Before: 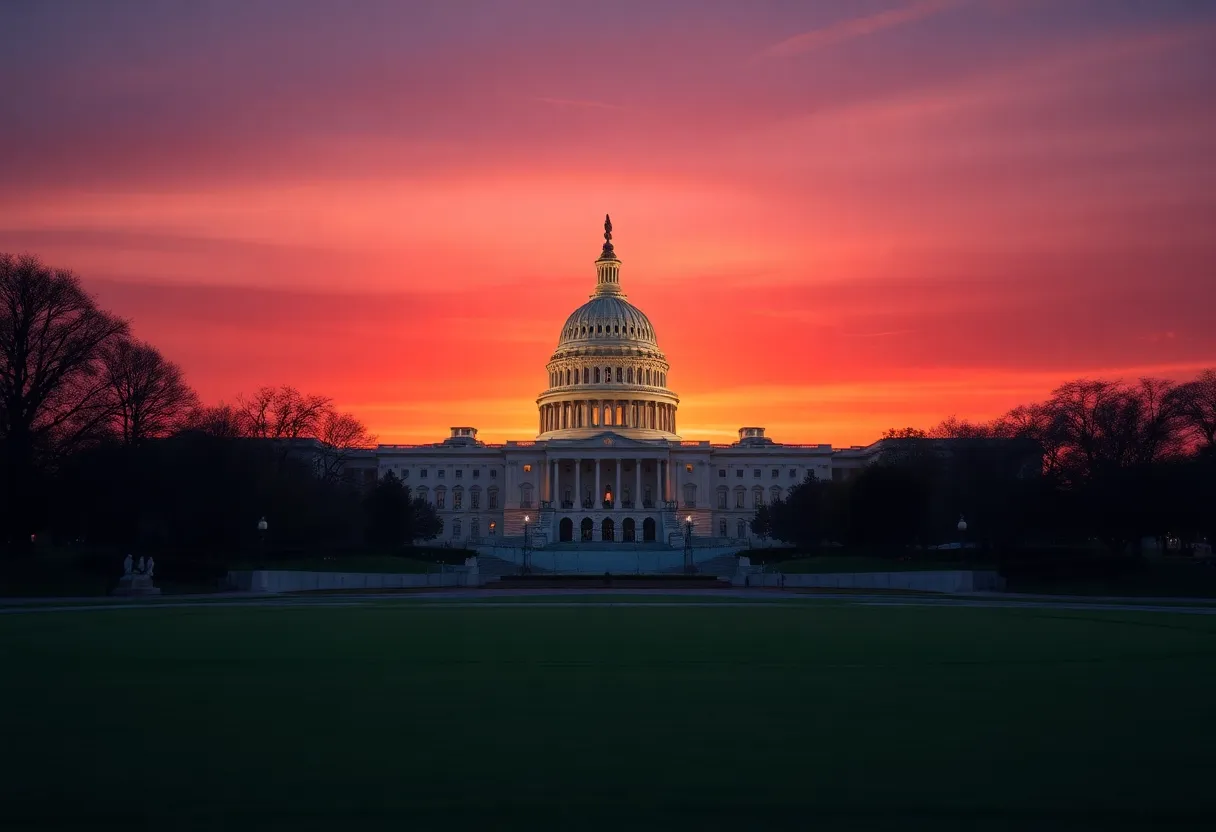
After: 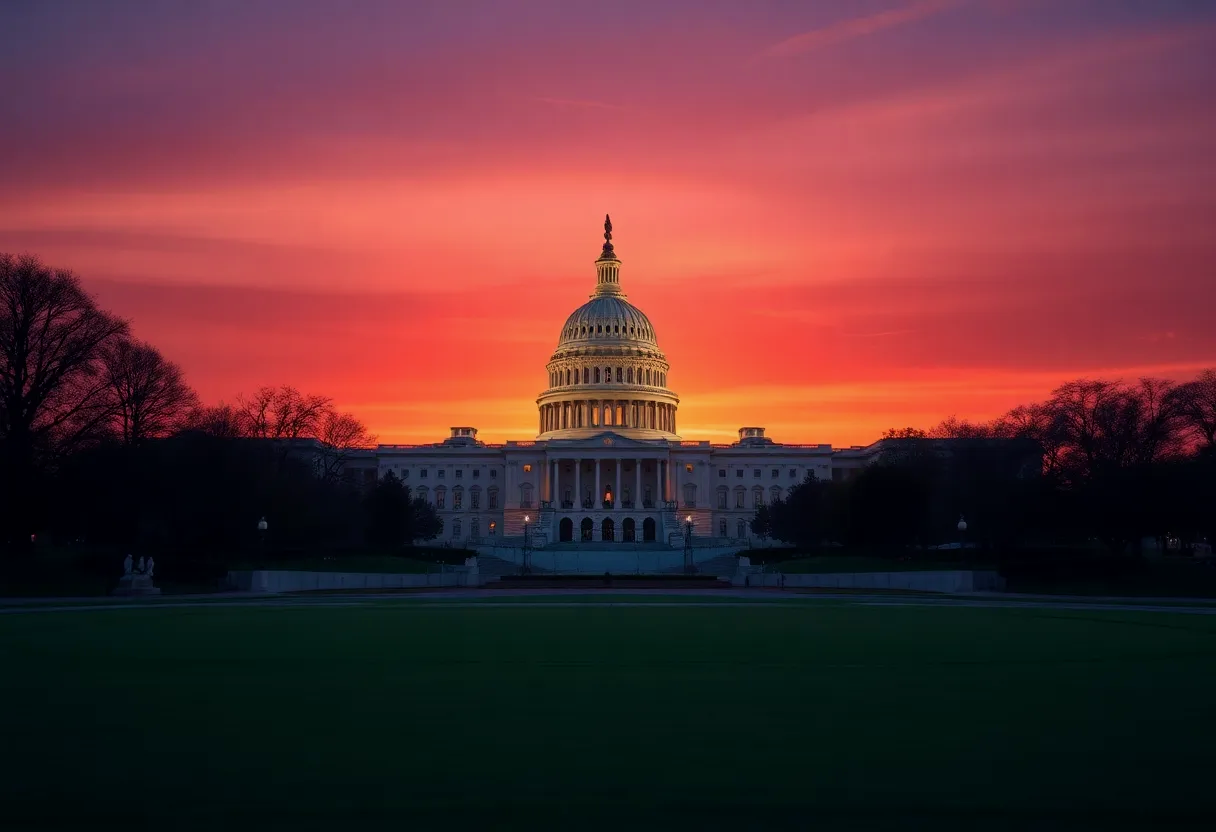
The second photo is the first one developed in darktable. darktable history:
exposure: black level correction 0.001, exposure -0.125 EV, compensate exposure bias true, compensate highlight preservation false
velvia: on, module defaults
